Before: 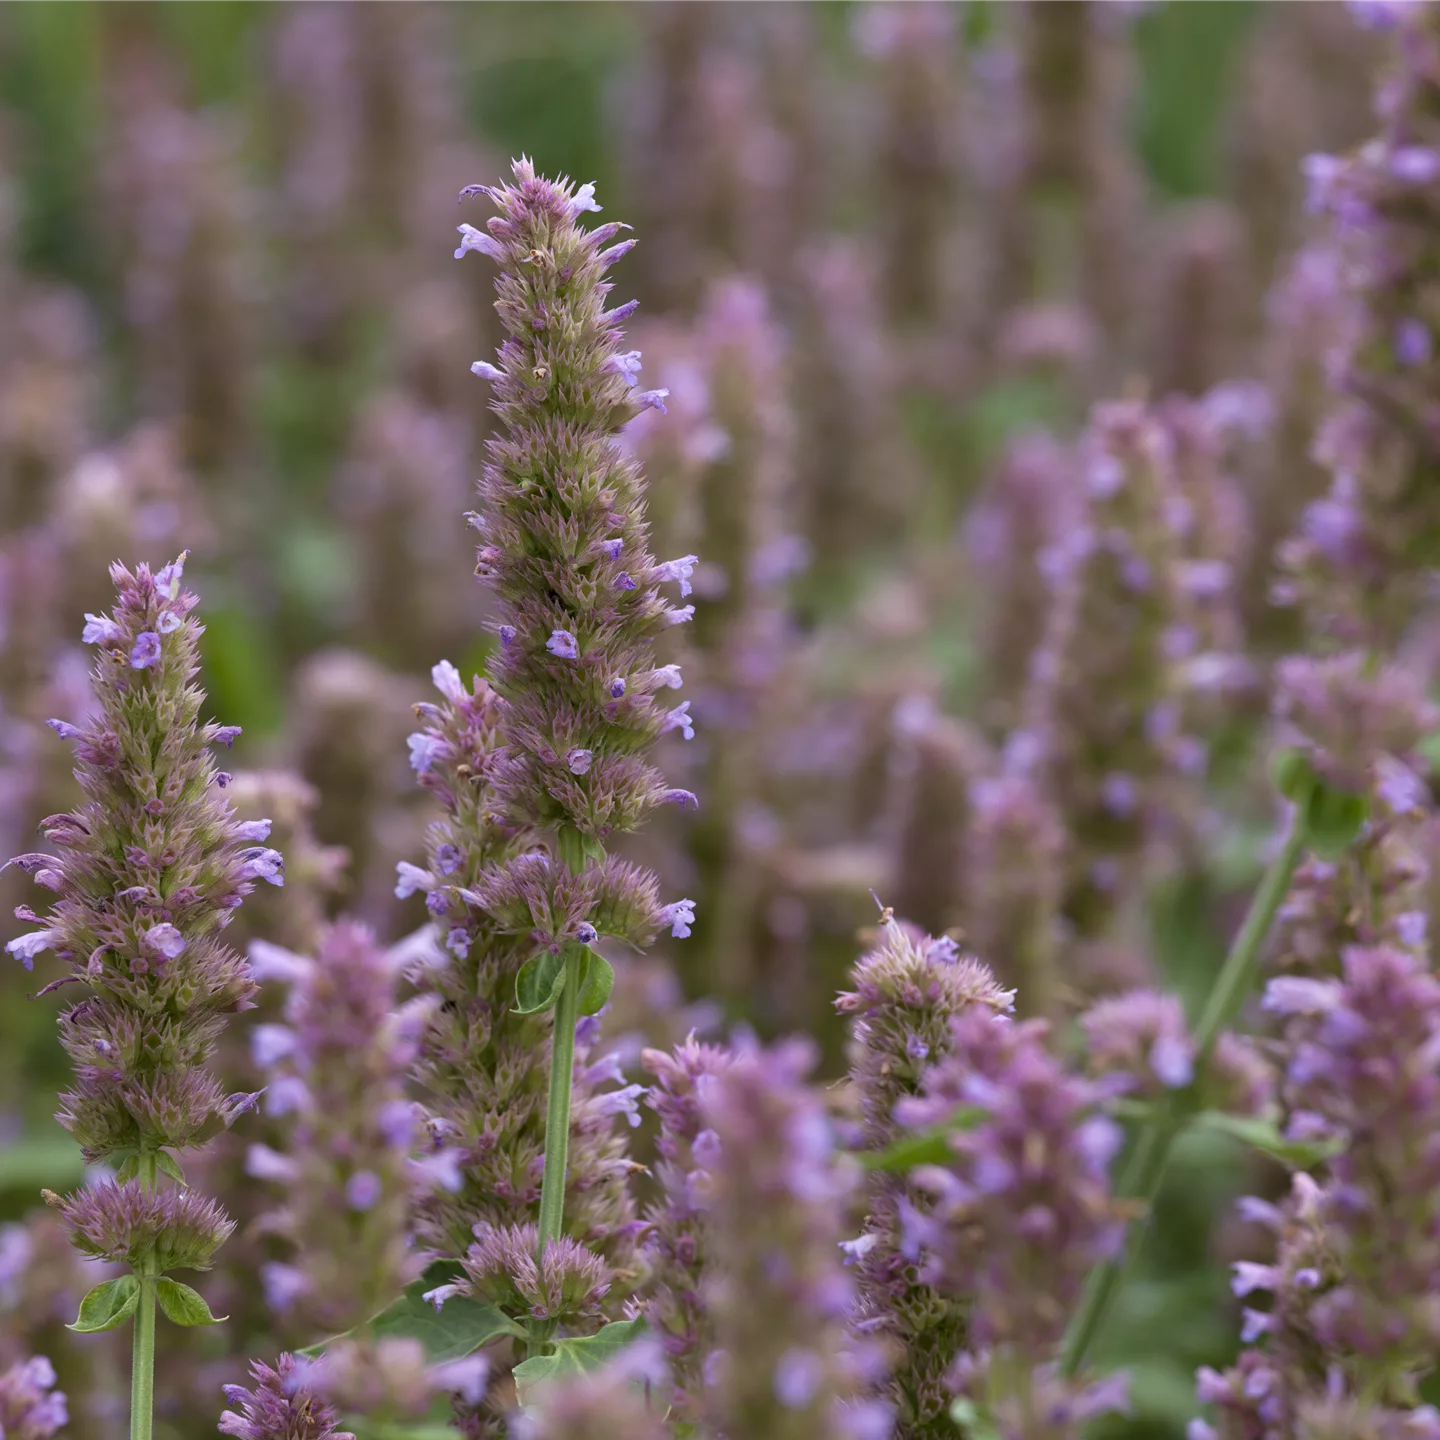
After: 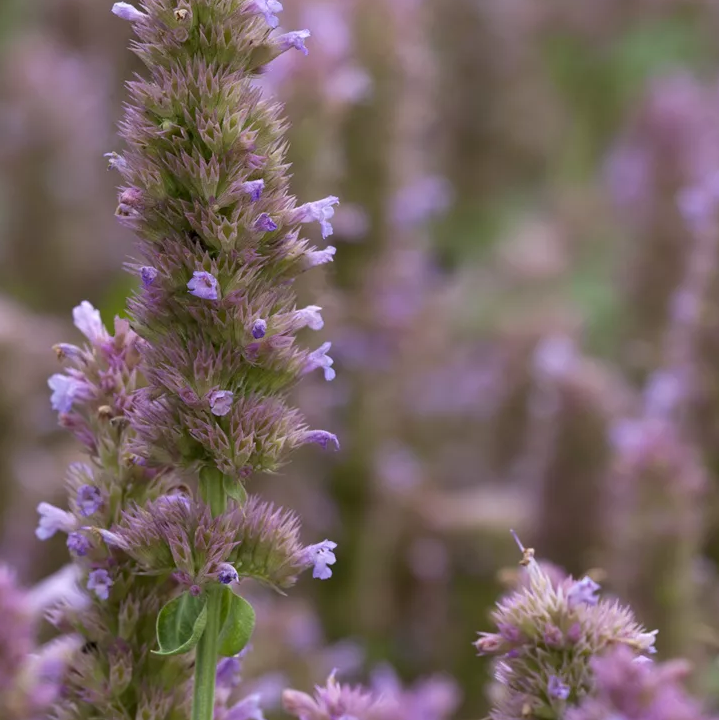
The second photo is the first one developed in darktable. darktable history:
crop: left 25%, top 25%, right 25%, bottom 25%
white balance: emerald 1
